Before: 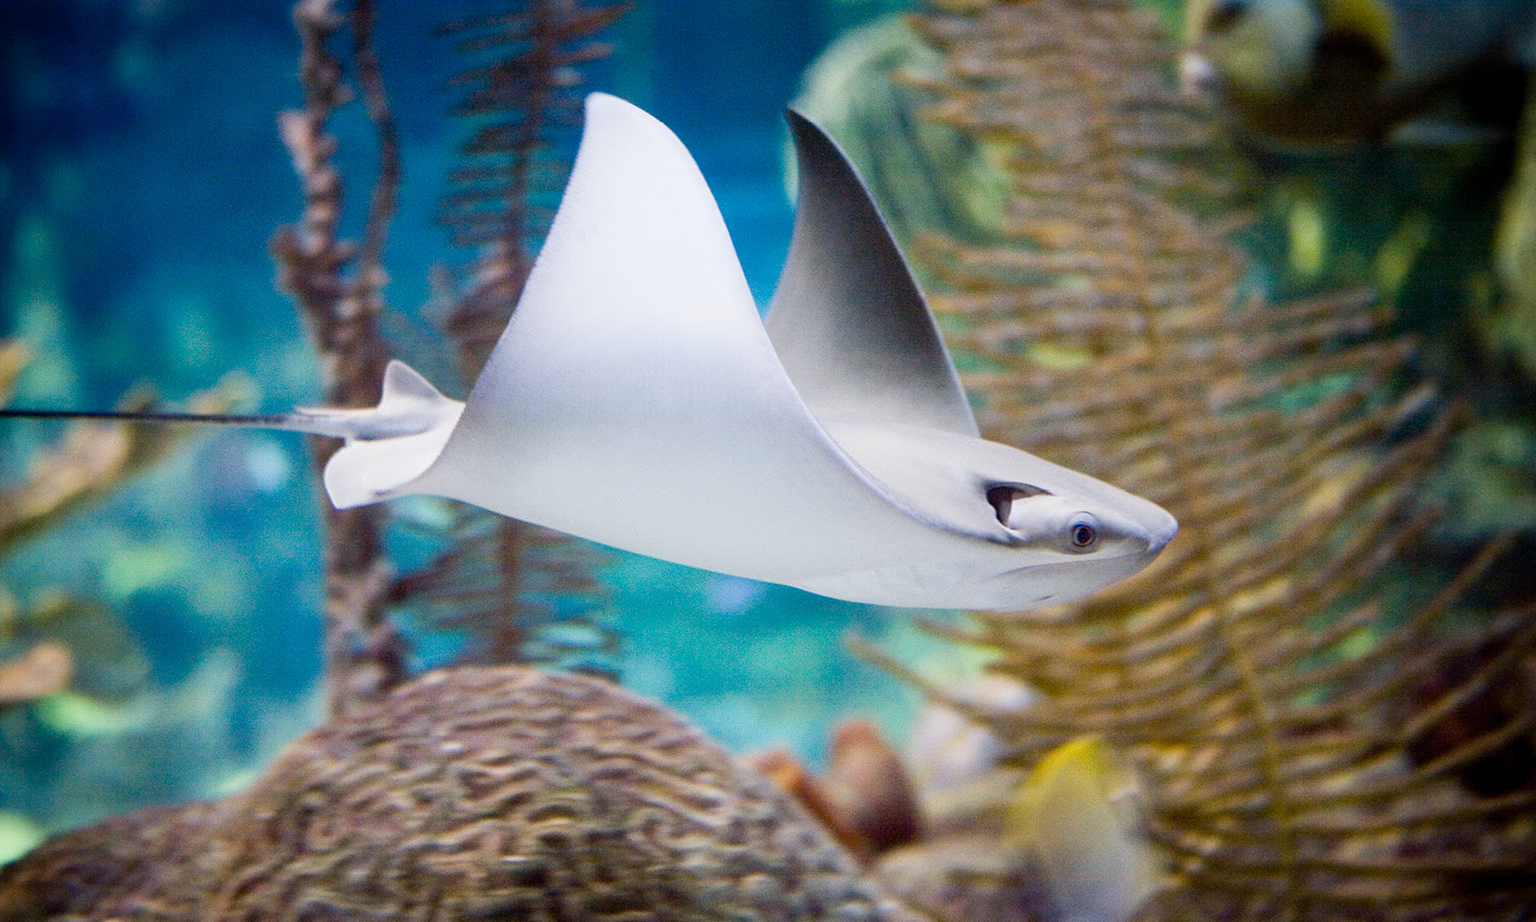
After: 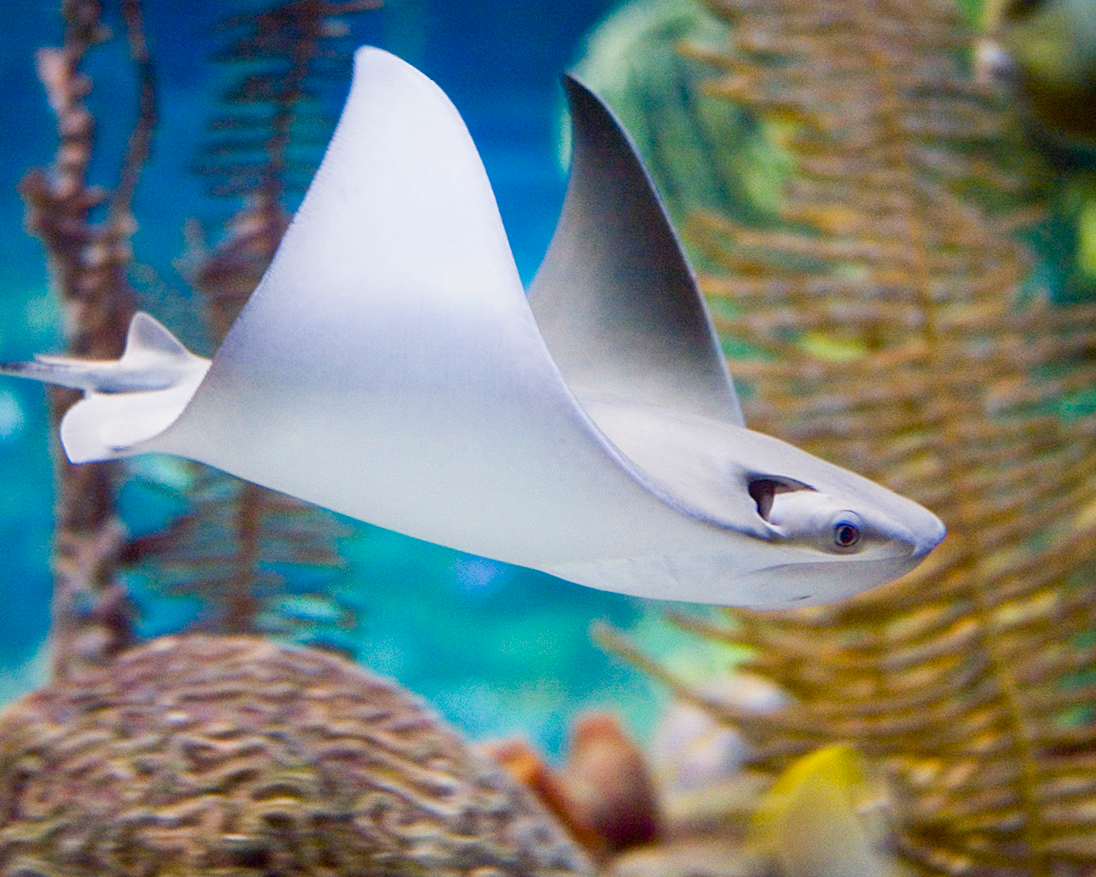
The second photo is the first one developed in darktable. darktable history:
crop and rotate: angle -3.27°, left 14.277%, top 0.028%, right 10.766%, bottom 0.028%
color zones: curves: ch0 [(0, 0.613) (0.01, 0.613) (0.245, 0.448) (0.498, 0.529) (0.642, 0.665) (0.879, 0.777) (0.99, 0.613)]; ch1 [(0, 0) (0.143, 0) (0.286, 0) (0.429, 0) (0.571, 0) (0.714, 0) (0.857, 0)], mix -138.01%
